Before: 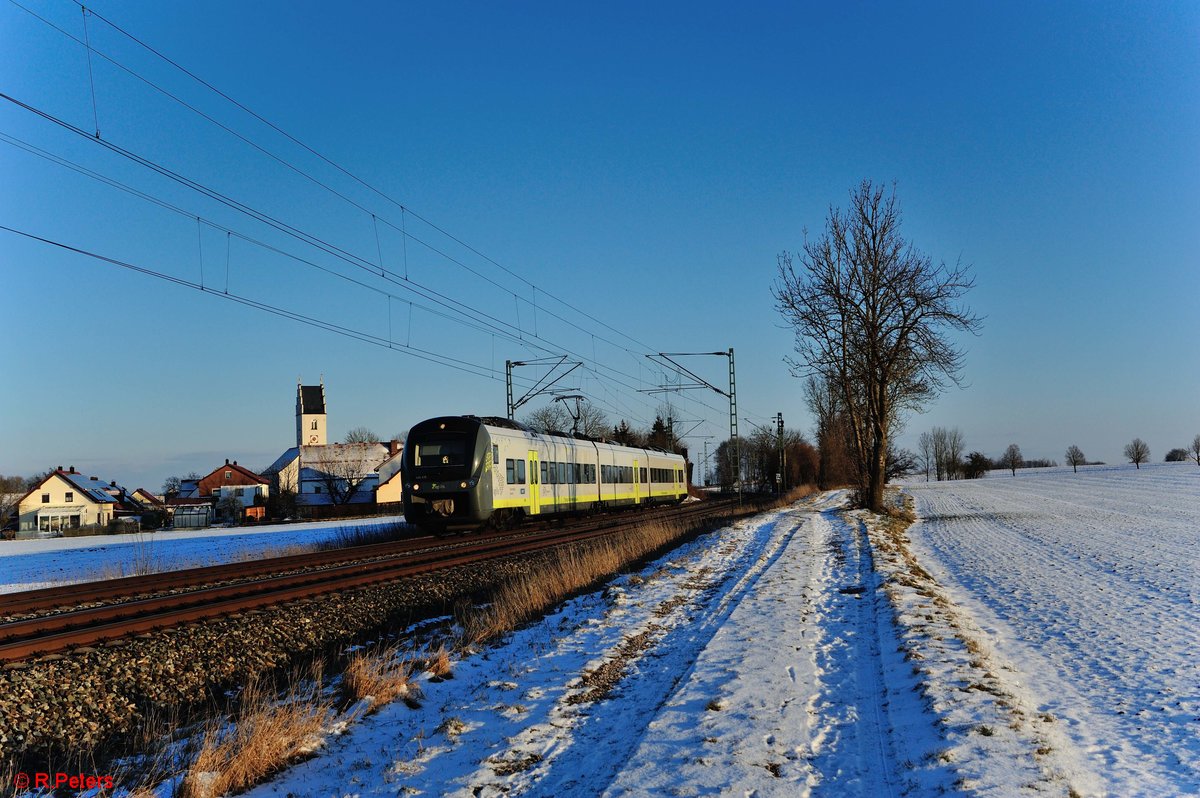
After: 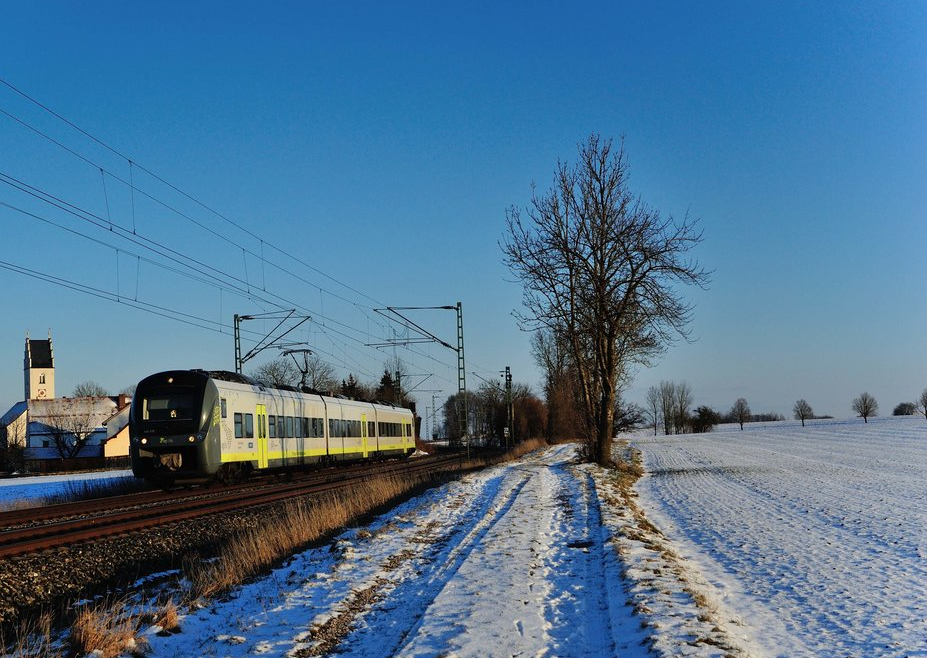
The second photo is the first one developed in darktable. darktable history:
sharpen: radius 2.932, amount 0.873, threshold 47.067
crop: left 22.696%, top 5.822%, bottom 11.603%
